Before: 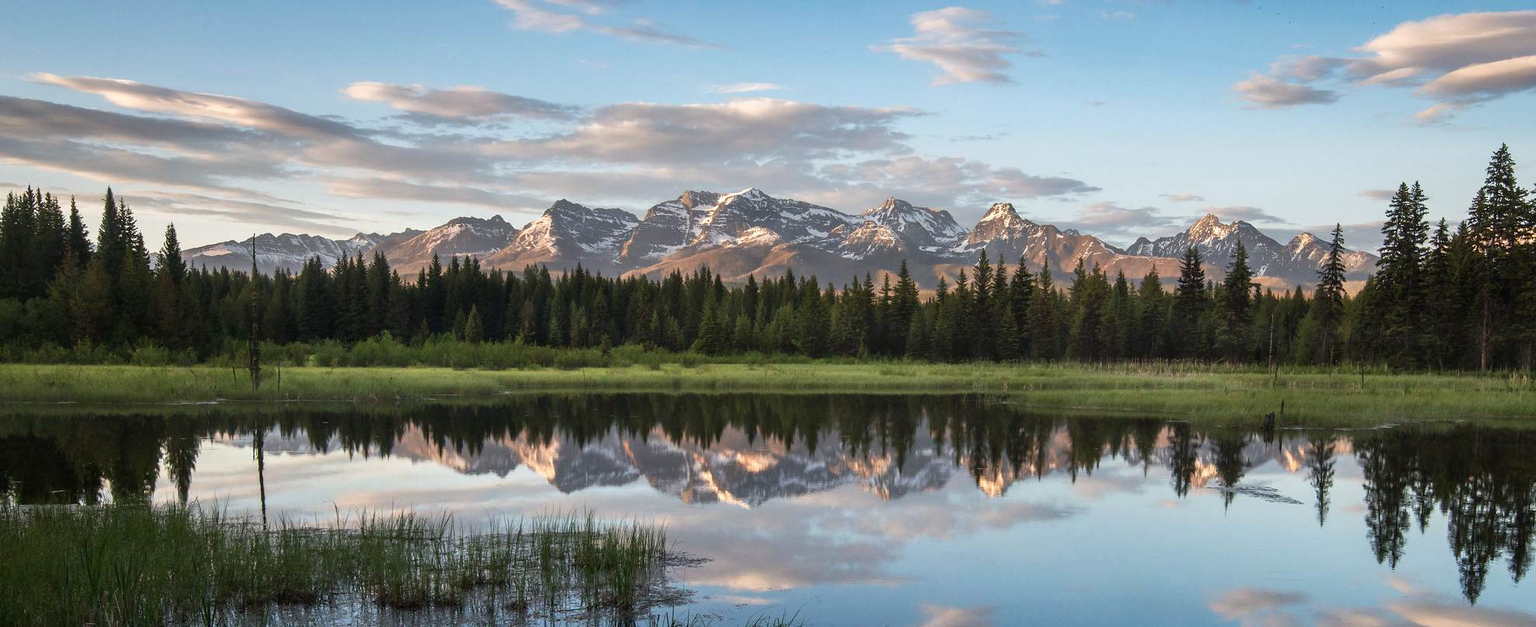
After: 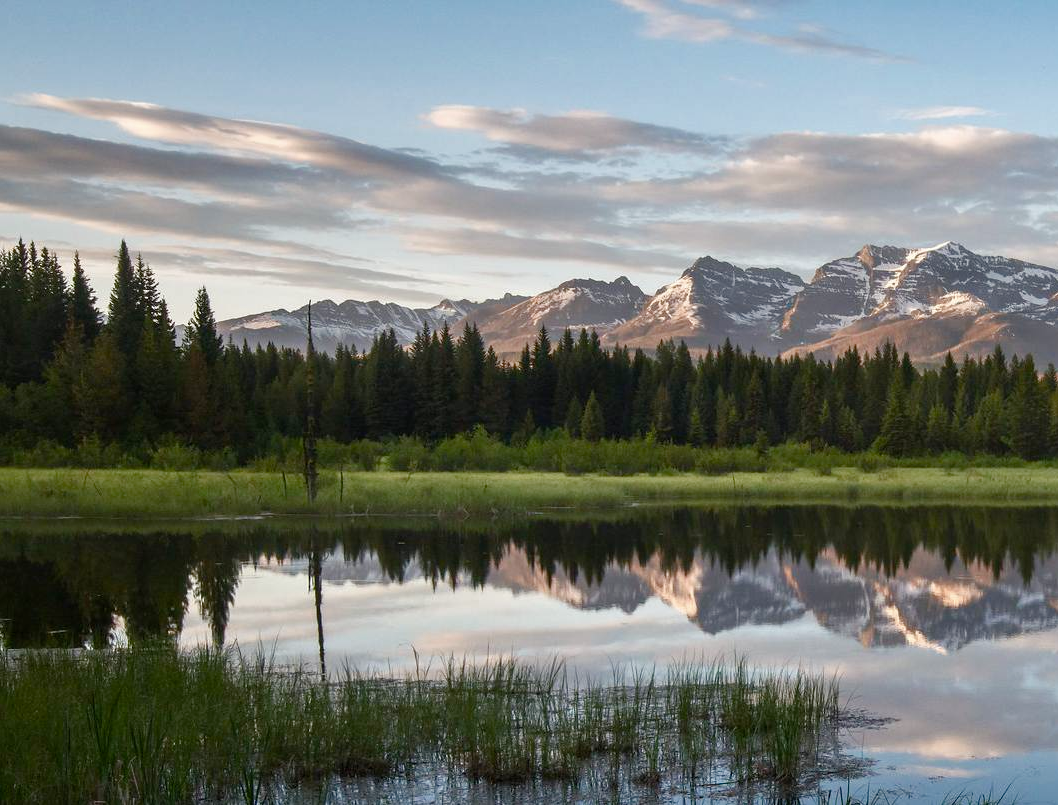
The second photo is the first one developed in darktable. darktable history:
crop: left 0.9%, right 45.505%, bottom 0.082%
color balance rgb: perceptual saturation grading › global saturation 20%, perceptual saturation grading › highlights -49.12%, perceptual saturation grading › shadows 24.748%
